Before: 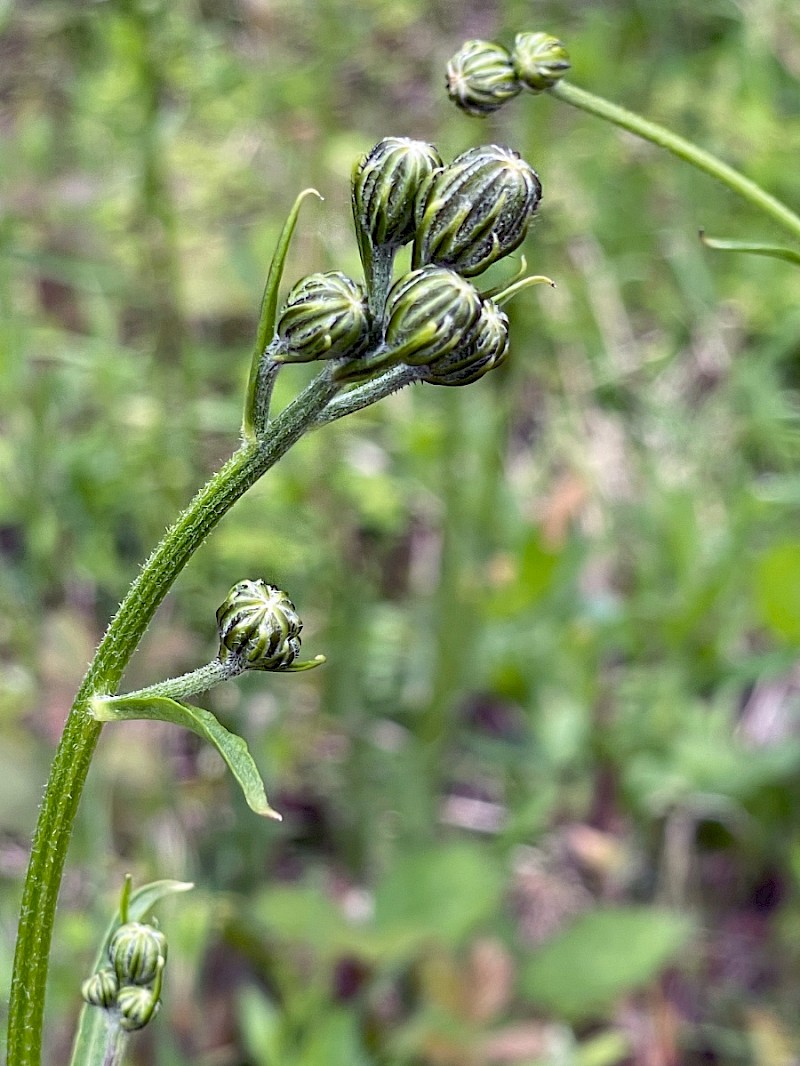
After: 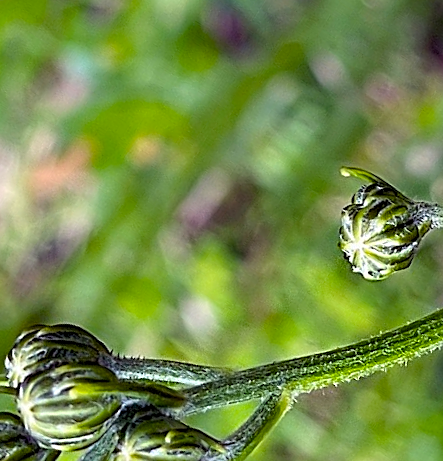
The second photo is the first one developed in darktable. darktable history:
crop and rotate: angle 147.75°, left 9.107%, top 15.562%, right 4.563%, bottom 16.988%
sharpen: on, module defaults
color balance rgb: perceptual saturation grading › global saturation 30.851%, global vibrance 20%
